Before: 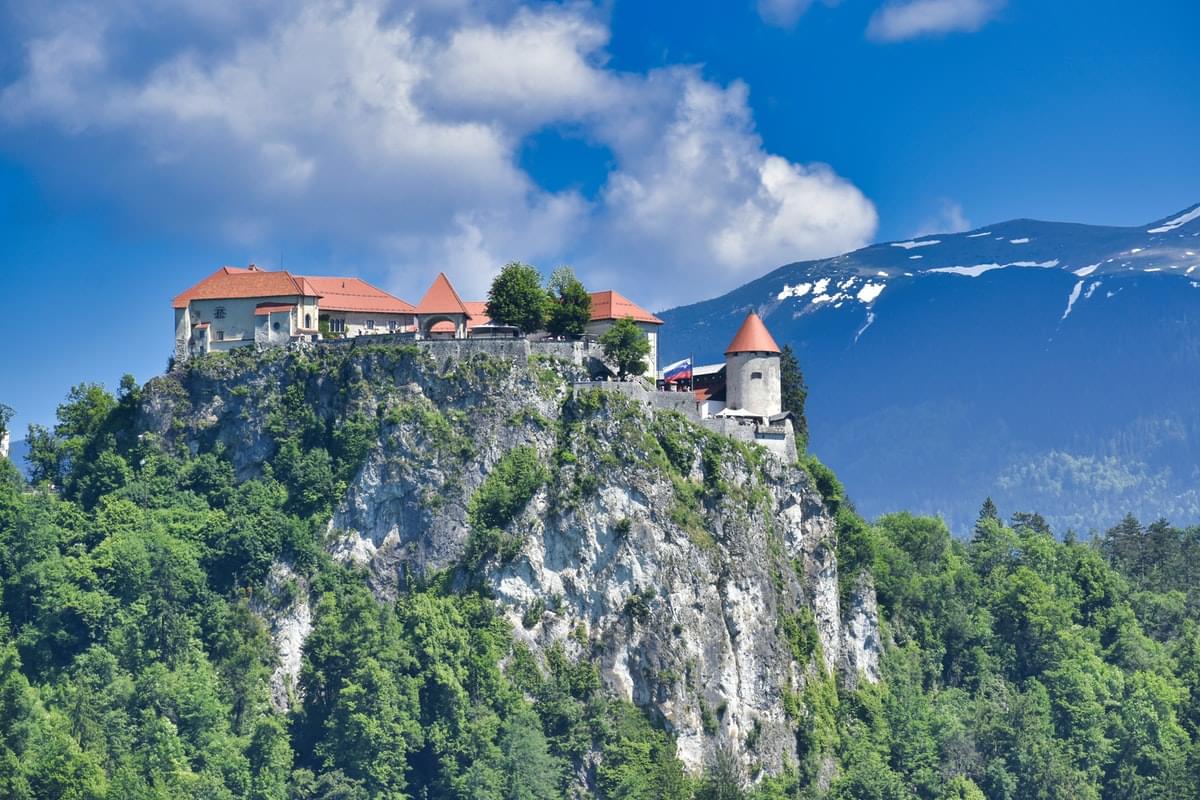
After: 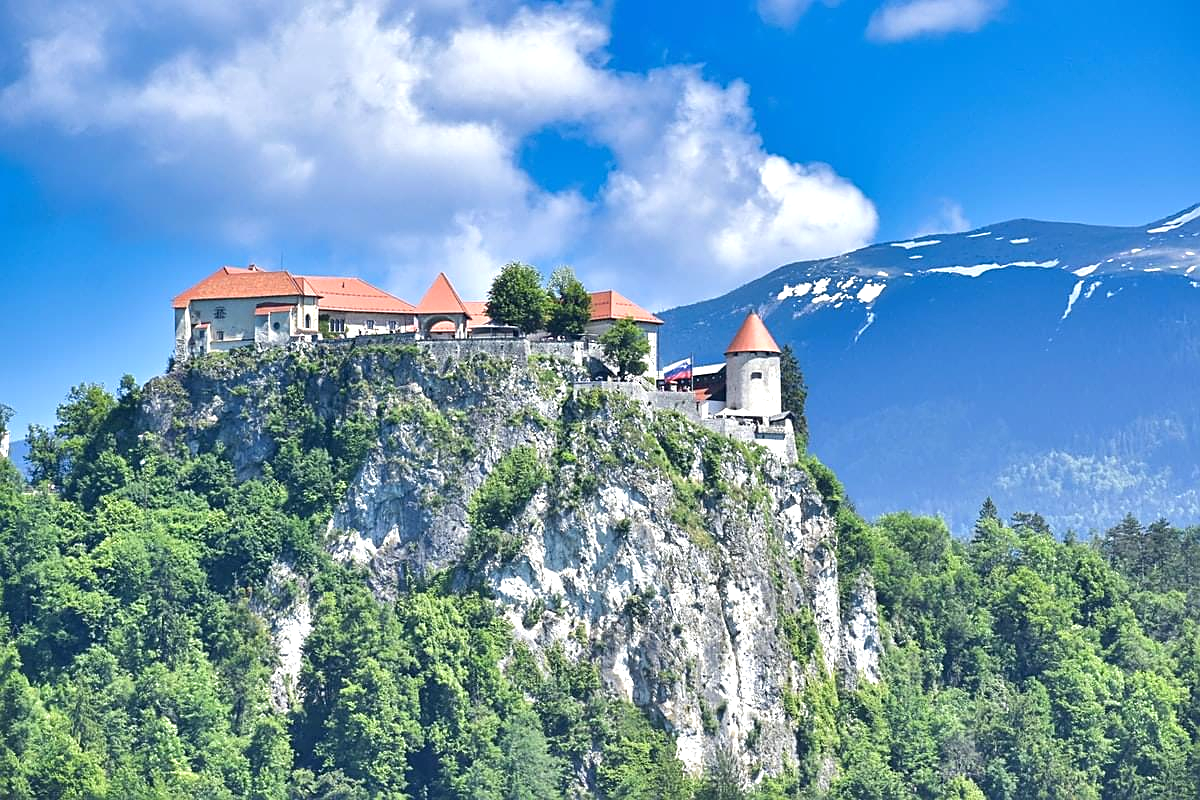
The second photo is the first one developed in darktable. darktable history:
sharpen: on, module defaults
exposure: exposure 0.6 EV, compensate highlight preservation false
